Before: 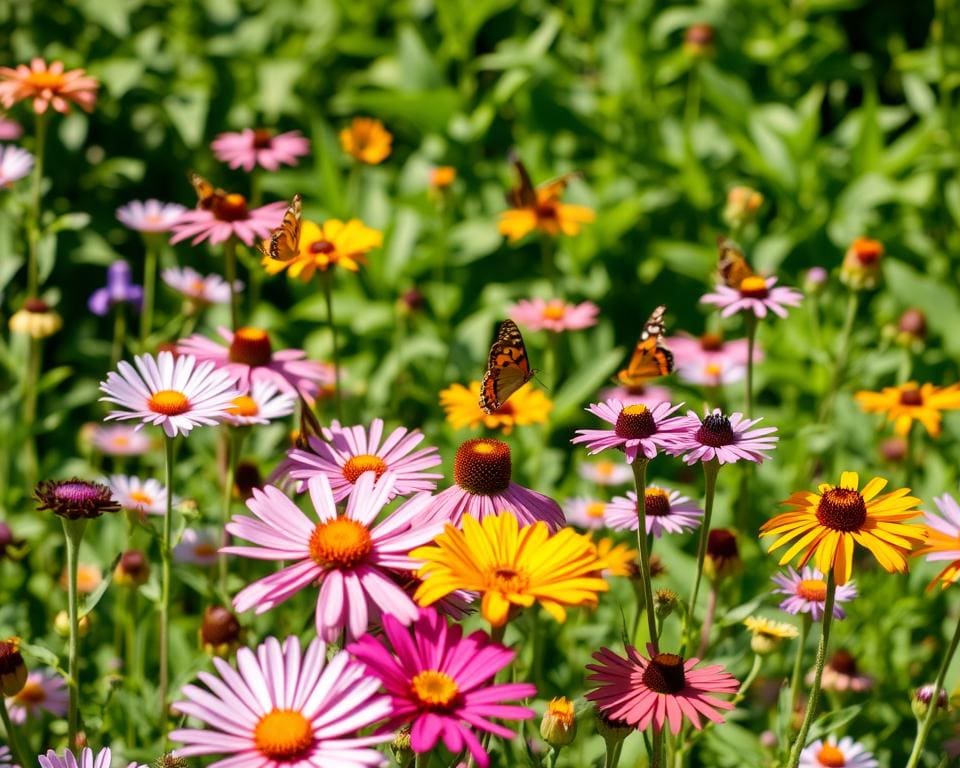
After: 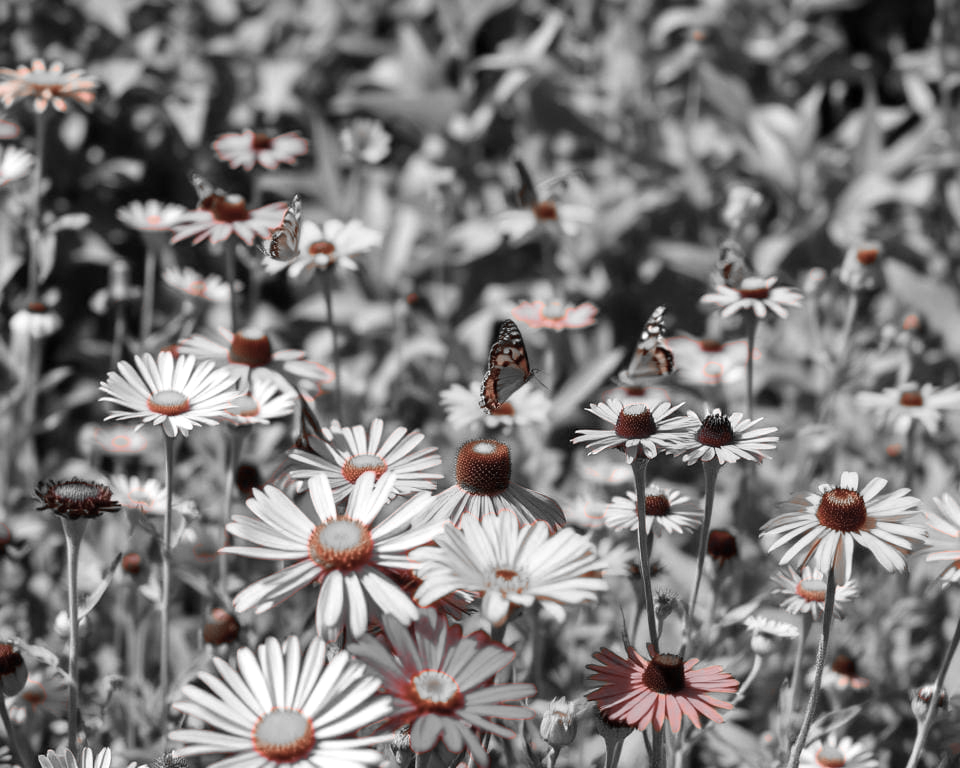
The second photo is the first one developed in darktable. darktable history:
color zones: curves: ch1 [(0, 0.006) (0.094, 0.285) (0.171, 0.001) (0.429, 0.001) (0.571, 0.003) (0.714, 0.004) (0.857, 0.004) (1, 0.006)]
exposure: exposure 0.161 EV, compensate highlight preservation false
